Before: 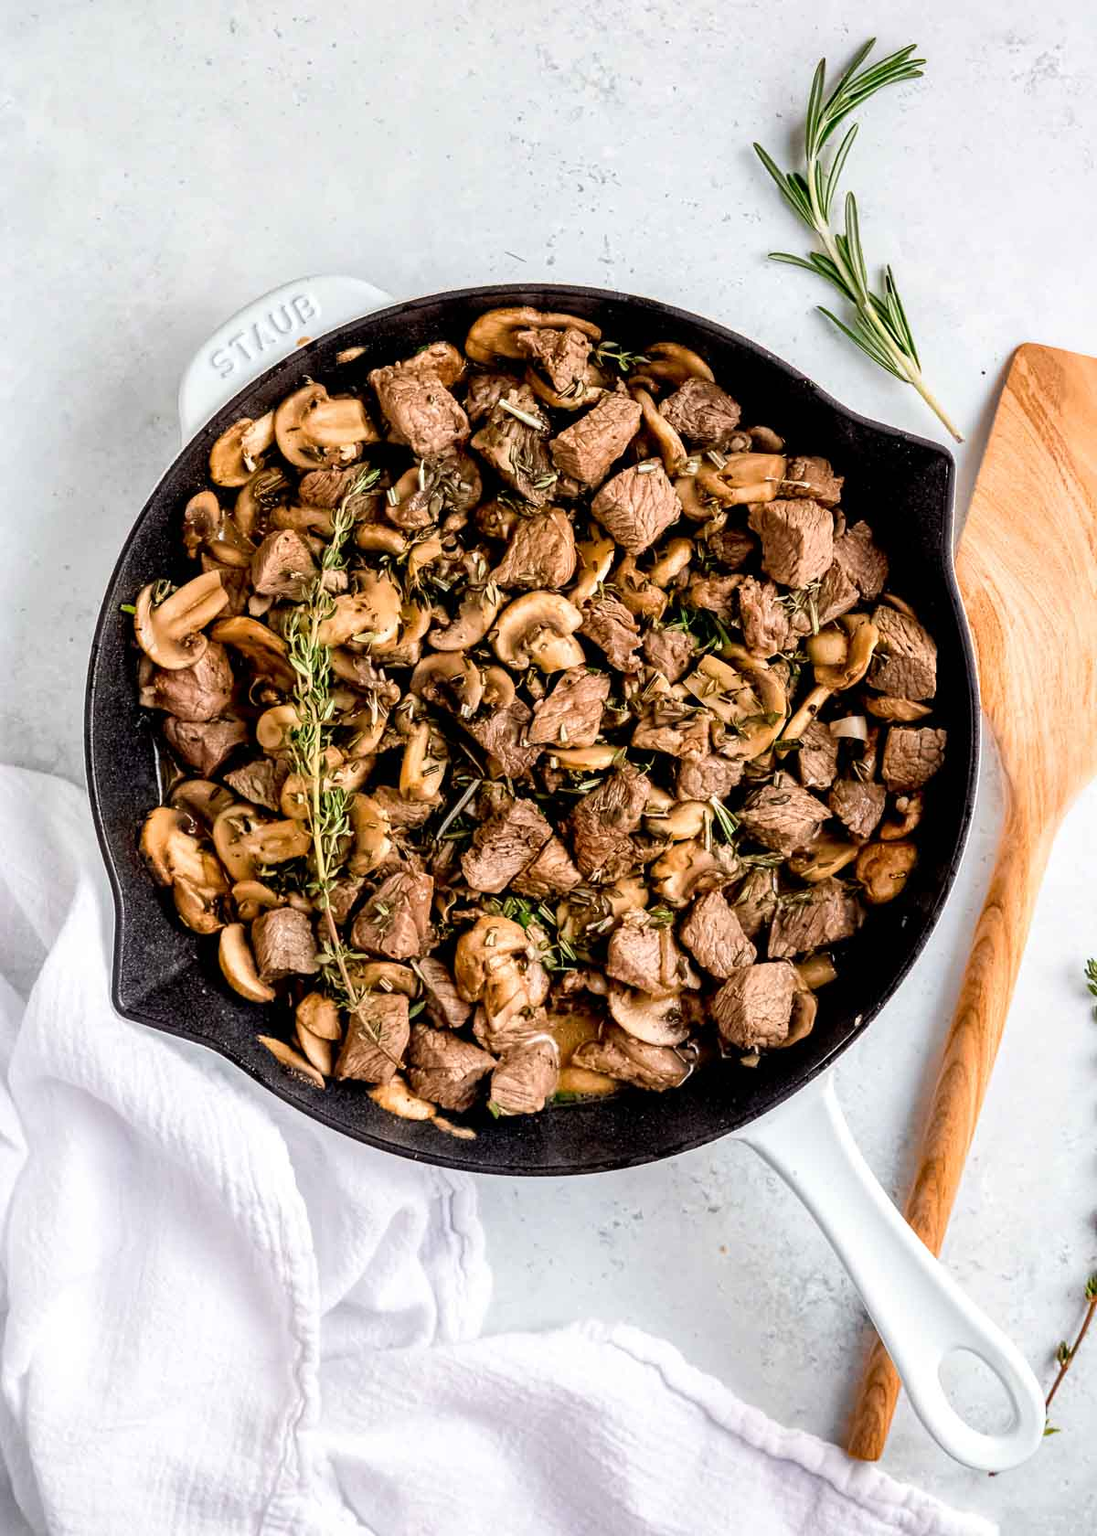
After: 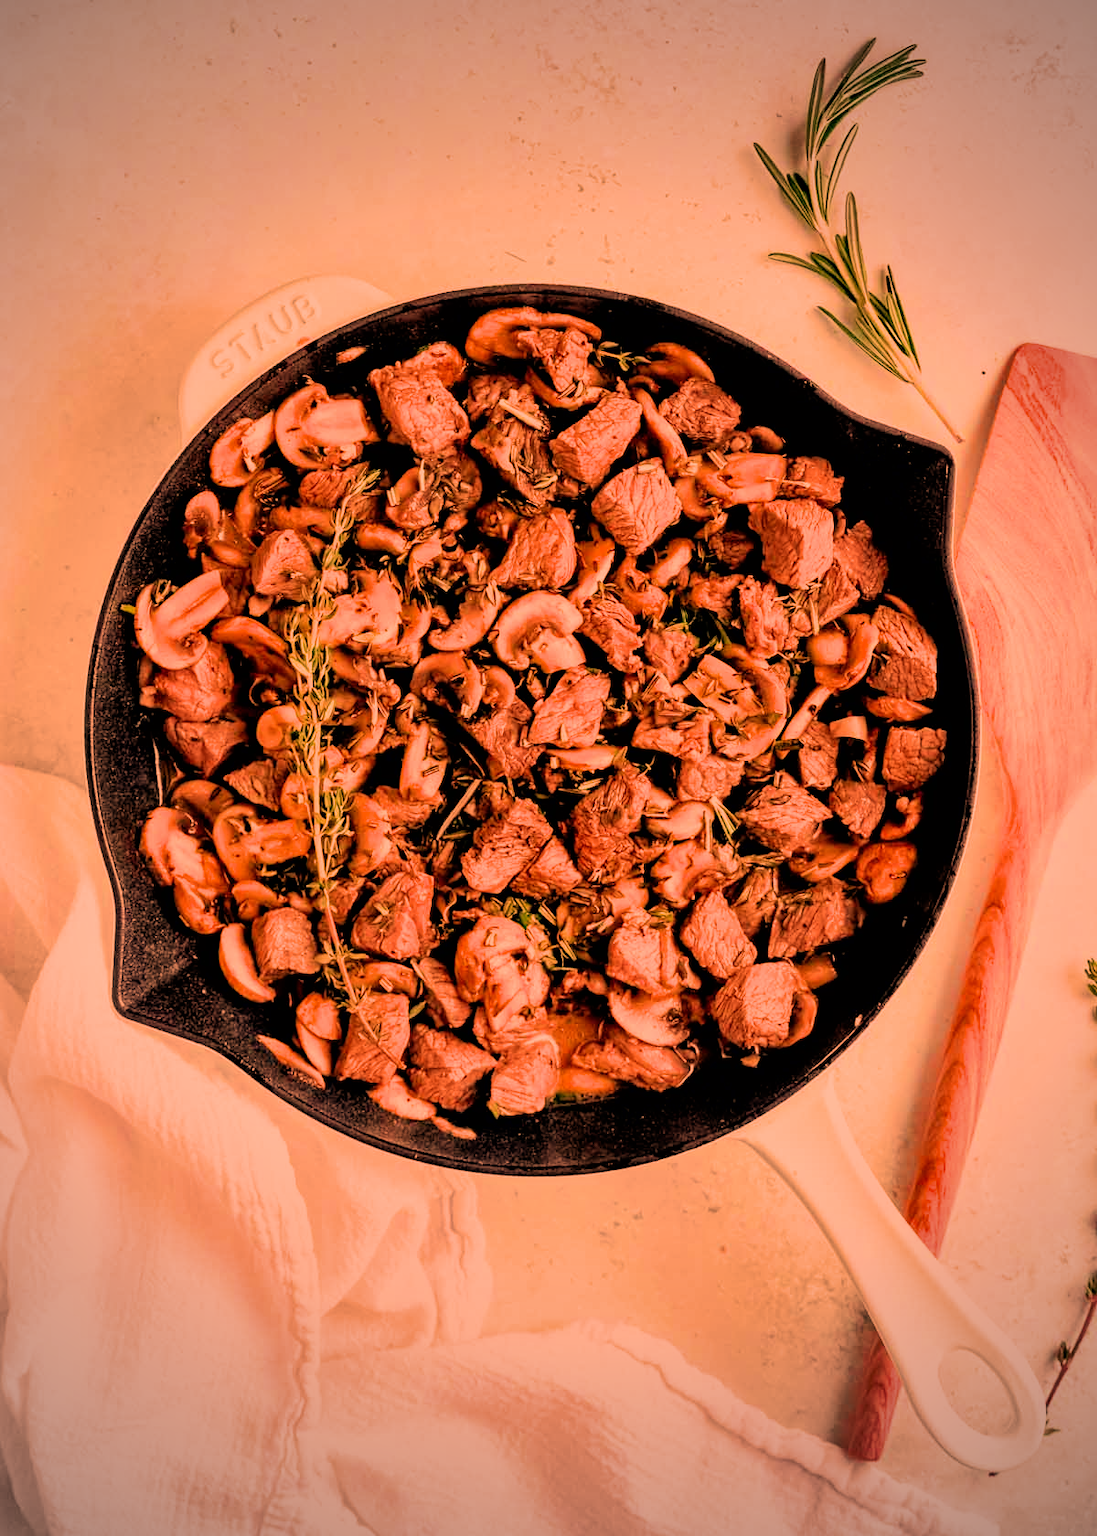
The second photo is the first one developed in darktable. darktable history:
vignetting: fall-off start 74.49%, fall-off radius 65.9%, brightness -0.628, saturation -0.68
shadows and highlights: shadows 43.71, white point adjustment -1.46, soften with gaussian
white balance: red 1.467, blue 0.684
filmic rgb: black relative exposure -7.65 EV, white relative exposure 4.56 EV, hardness 3.61, color science v6 (2022)
color correction: highlights a* 12.23, highlights b* 5.41
